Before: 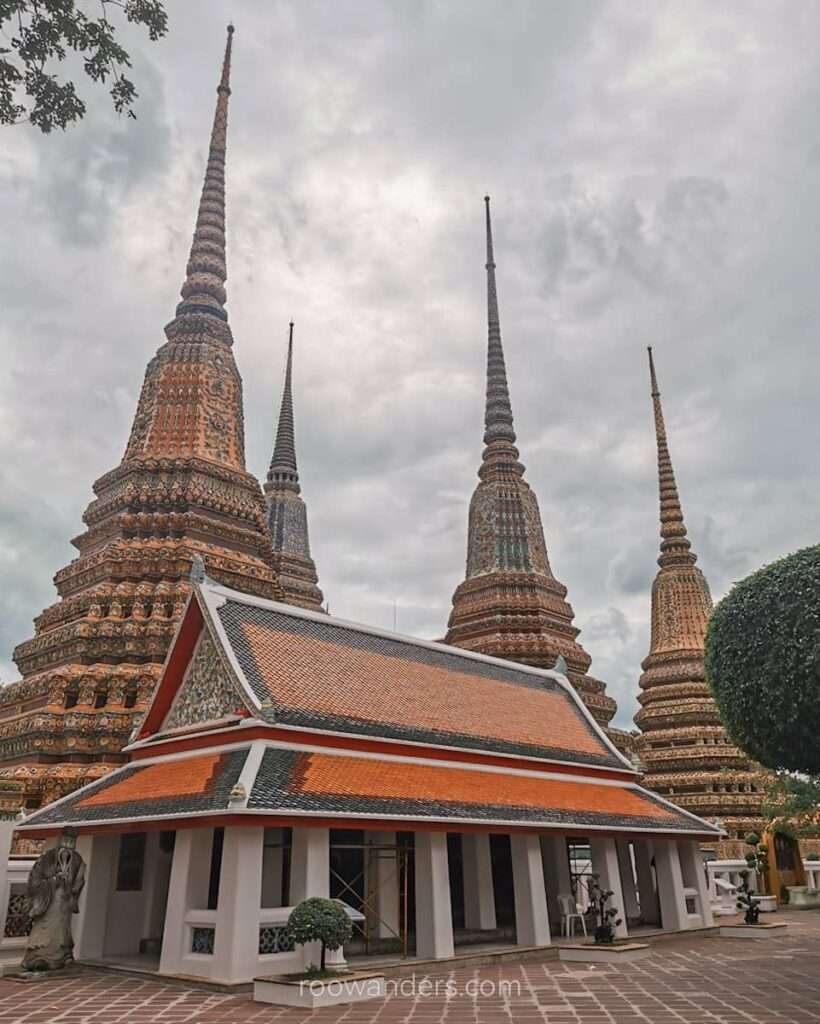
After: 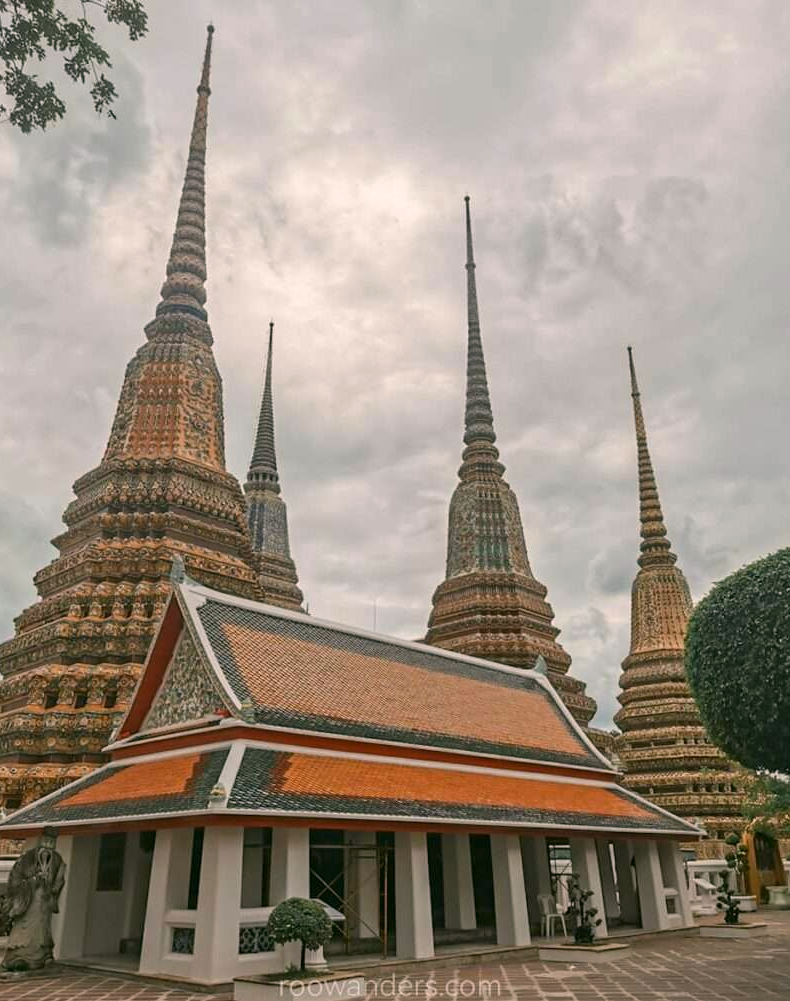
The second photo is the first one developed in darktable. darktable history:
crop and rotate: left 2.536%, right 1.107%, bottom 2.246%
color correction: highlights a* 4.02, highlights b* 4.98, shadows a* -7.55, shadows b* 4.98
